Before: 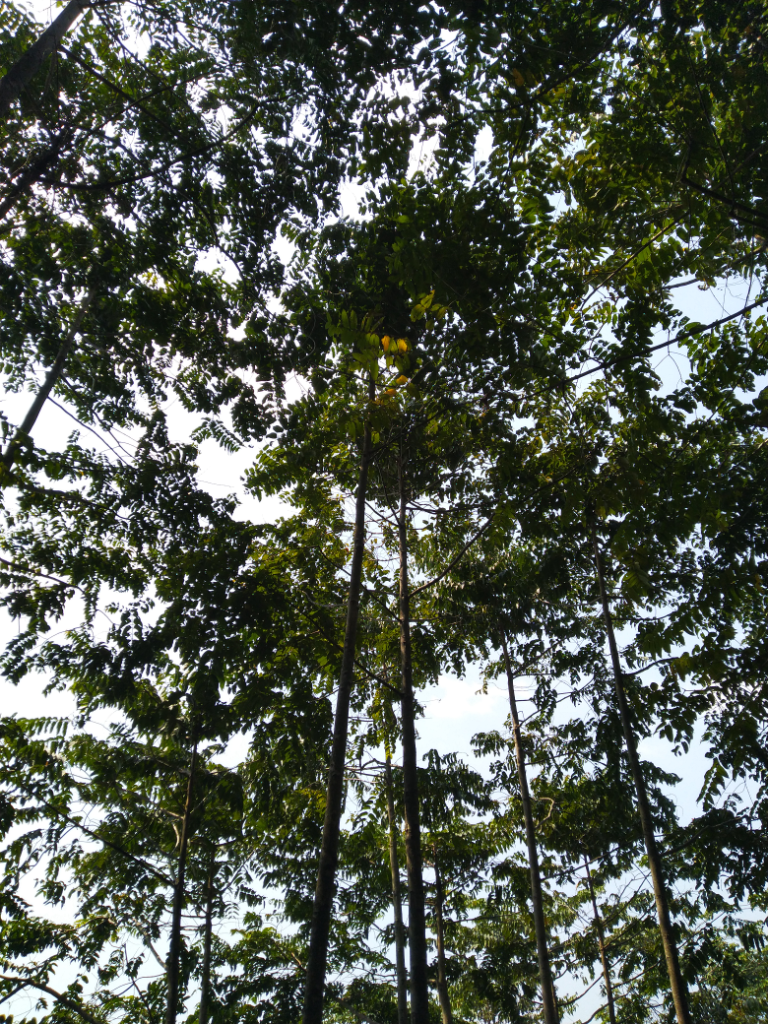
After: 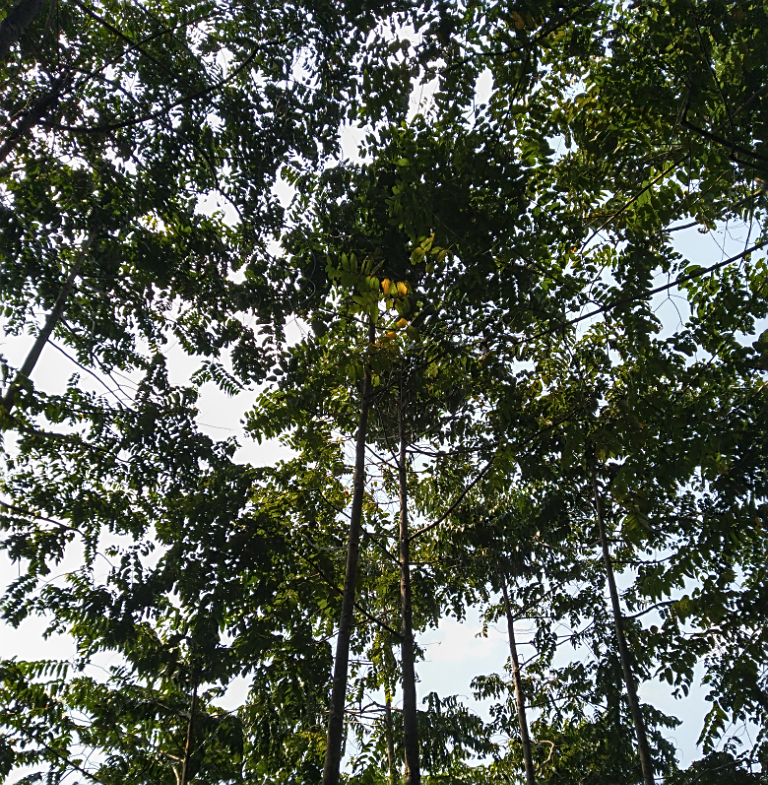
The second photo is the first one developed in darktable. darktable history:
crop: top 5.601%, bottom 17.686%
sharpen: on, module defaults
contrast brightness saturation: contrast 0.098, brightness 0.015, saturation 0.023
local contrast: on, module defaults
